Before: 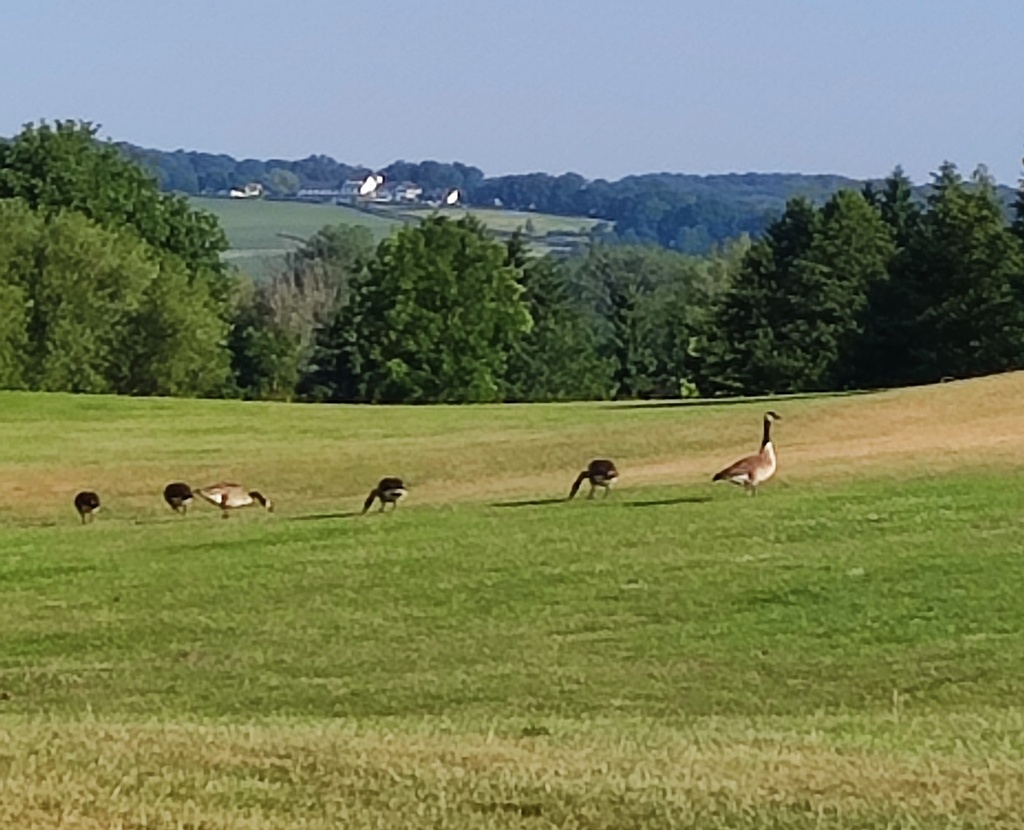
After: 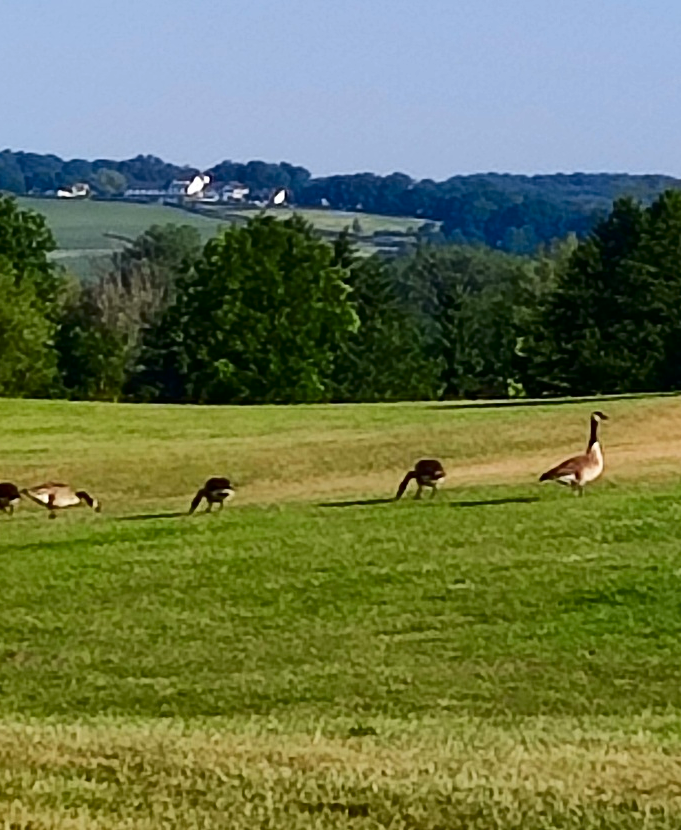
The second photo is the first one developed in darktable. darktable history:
white balance: emerald 1
contrast brightness saturation: contrast 0.21, brightness -0.11, saturation 0.21
crop: left 16.899%, right 16.556%
